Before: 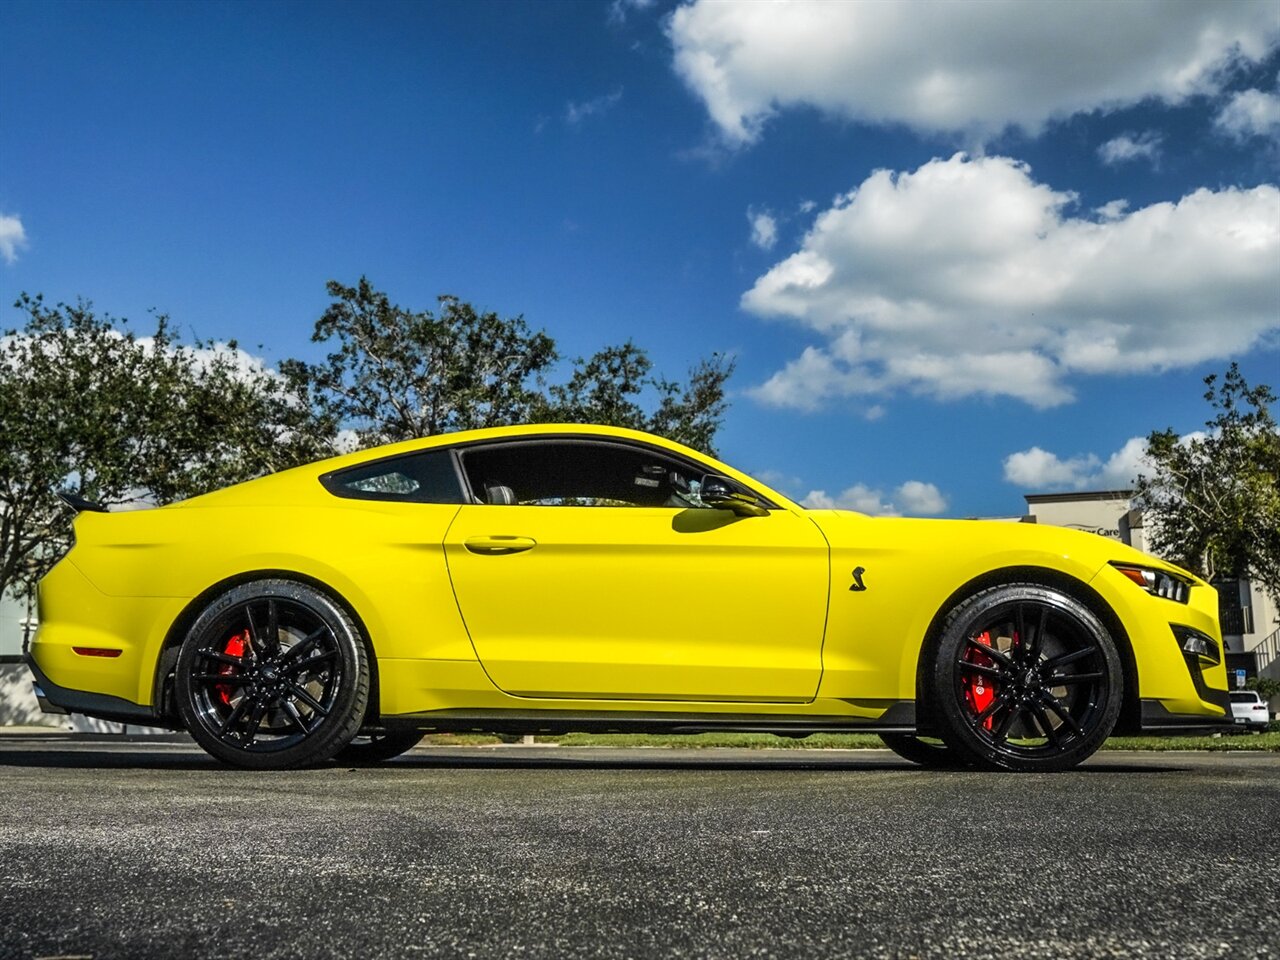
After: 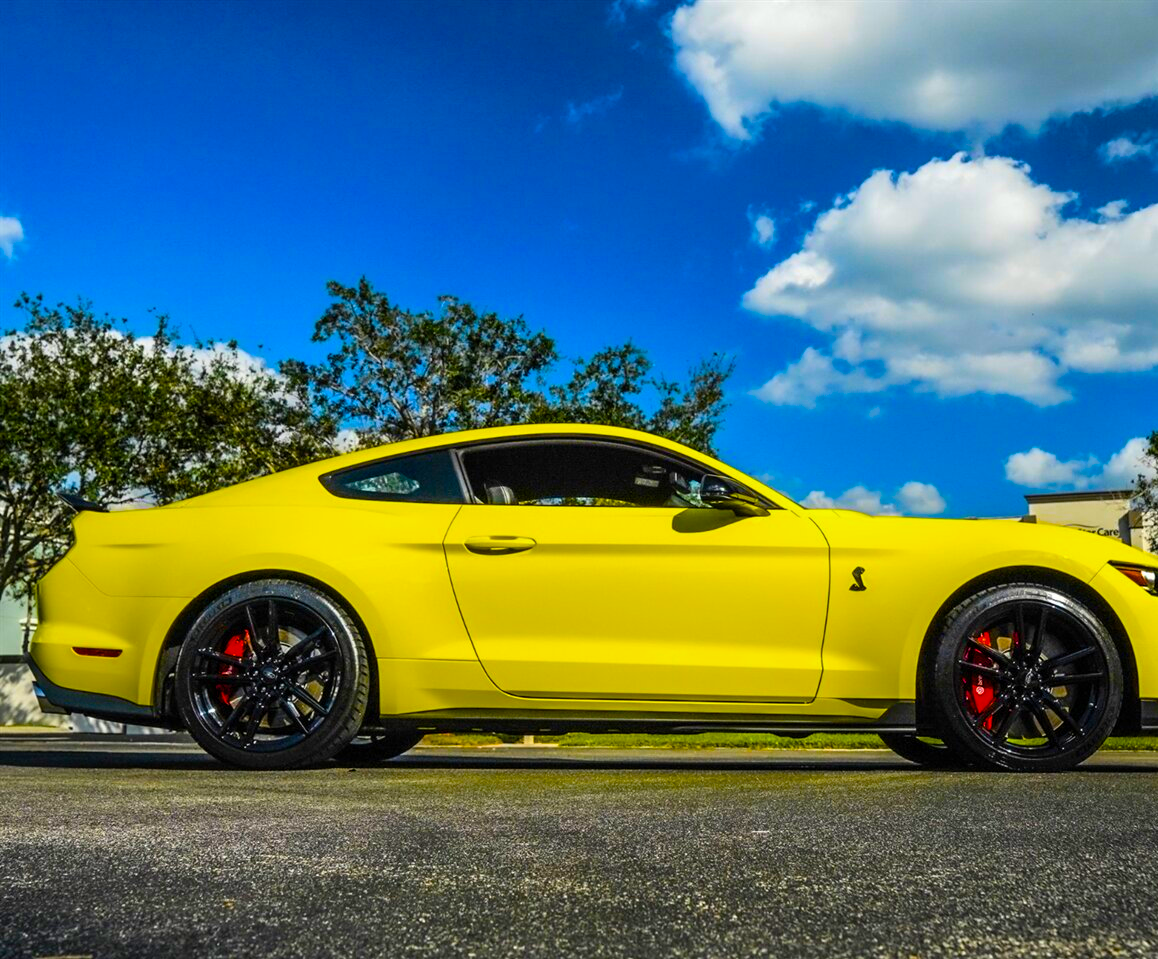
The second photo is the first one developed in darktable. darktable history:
crop: right 9.484%, bottom 0.049%
color balance rgb: perceptual saturation grading › global saturation 65.701%, perceptual saturation grading › highlights 49.909%, perceptual saturation grading › shadows 29.518%, global vibrance 22.809%
